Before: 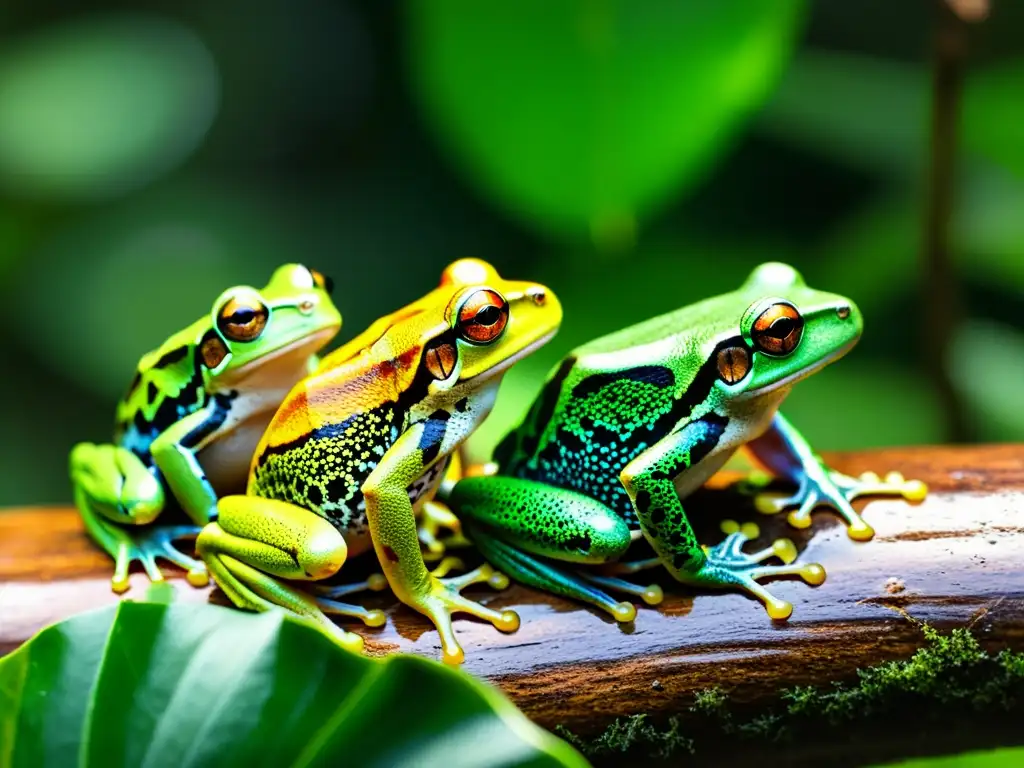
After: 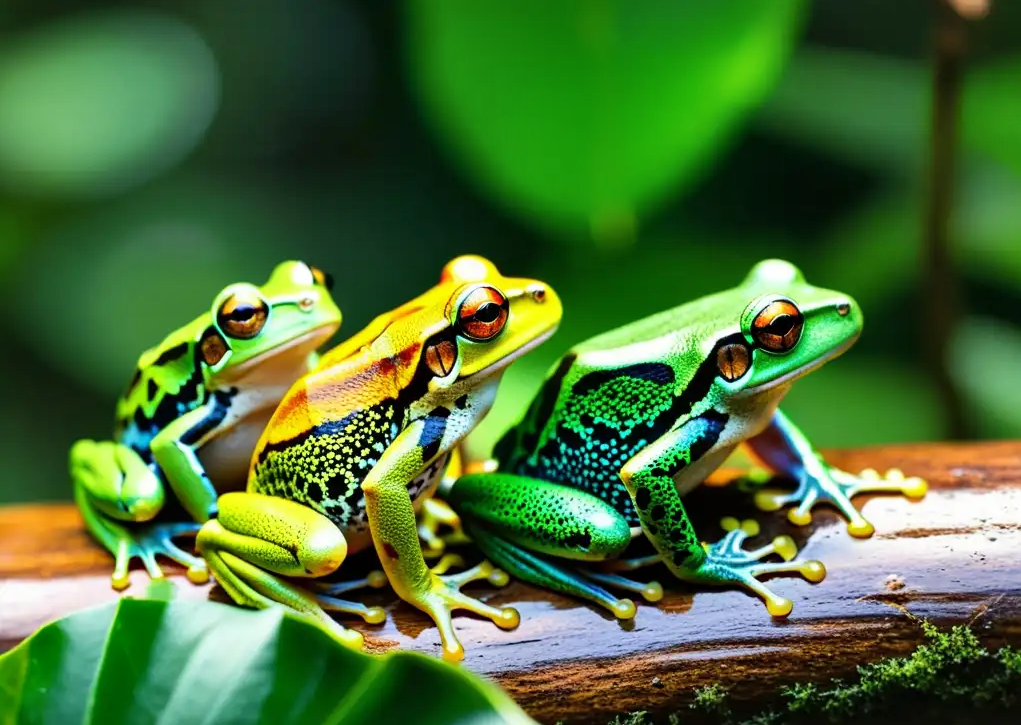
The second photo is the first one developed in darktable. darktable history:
shadows and highlights: low approximation 0.01, soften with gaussian
crop: top 0.448%, right 0.264%, bottom 5.045%
